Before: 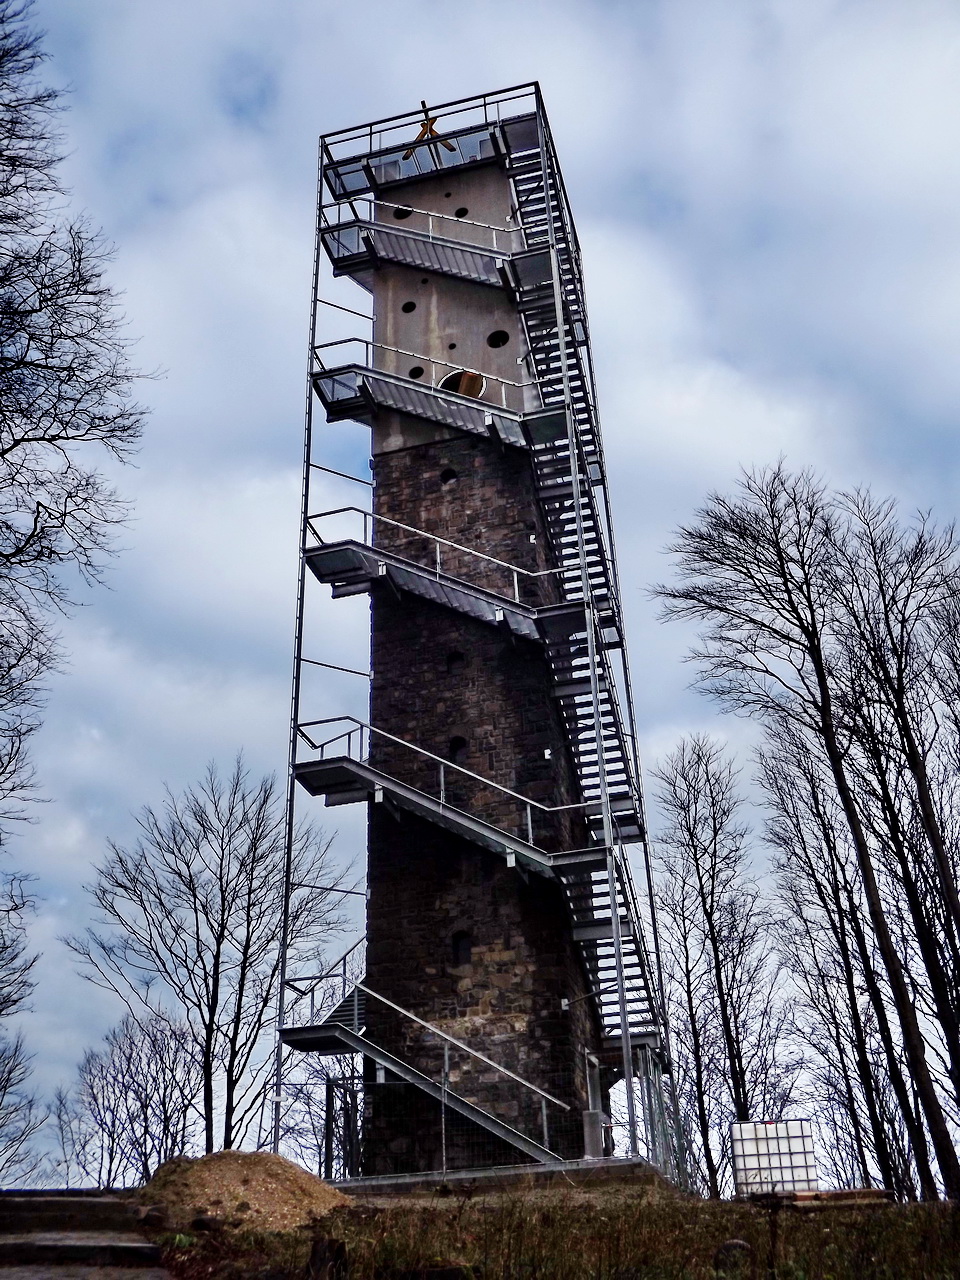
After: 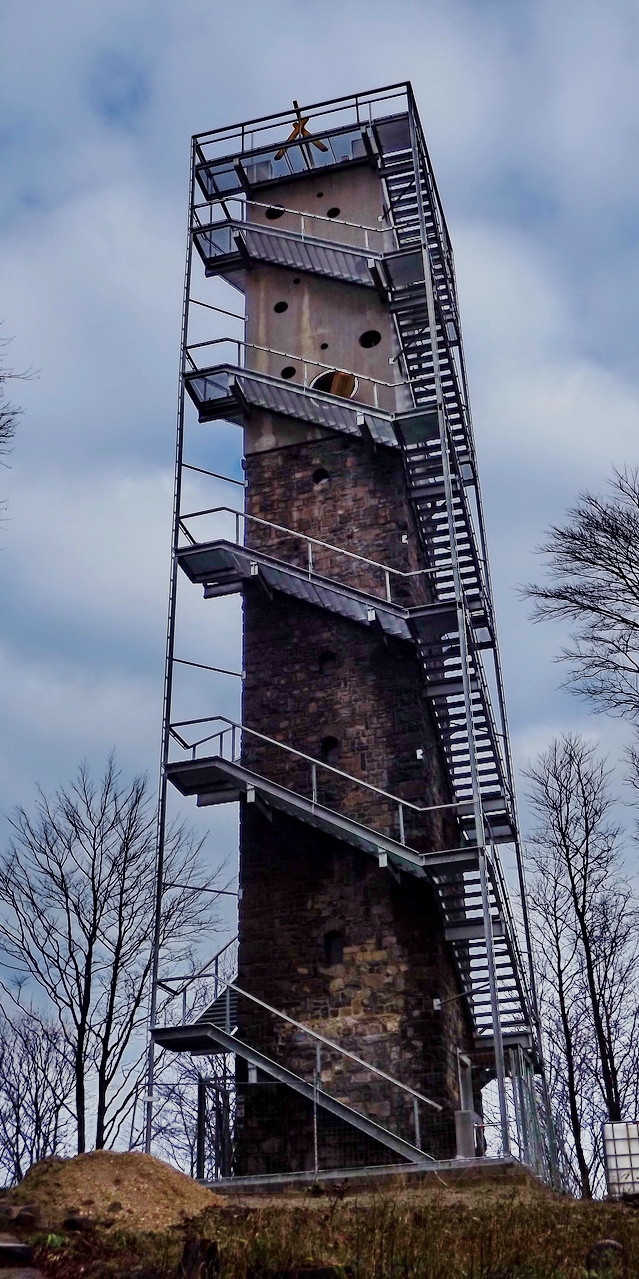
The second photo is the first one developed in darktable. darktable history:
tone equalizer: -8 EV 0.25 EV, -7 EV 0.417 EV, -6 EV 0.417 EV, -5 EV 0.25 EV, -3 EV -0.25 EV, -2 EV -0.417 EV, -1 EV -0.417 EV, +0 EV -0.25 EV, edges refinement/feathering 500, mask exposure compensation -1.57 EV, preserve details guided filter
velvia: on, module defaults
crop and rotate: left 13.342%, right 19.991%
